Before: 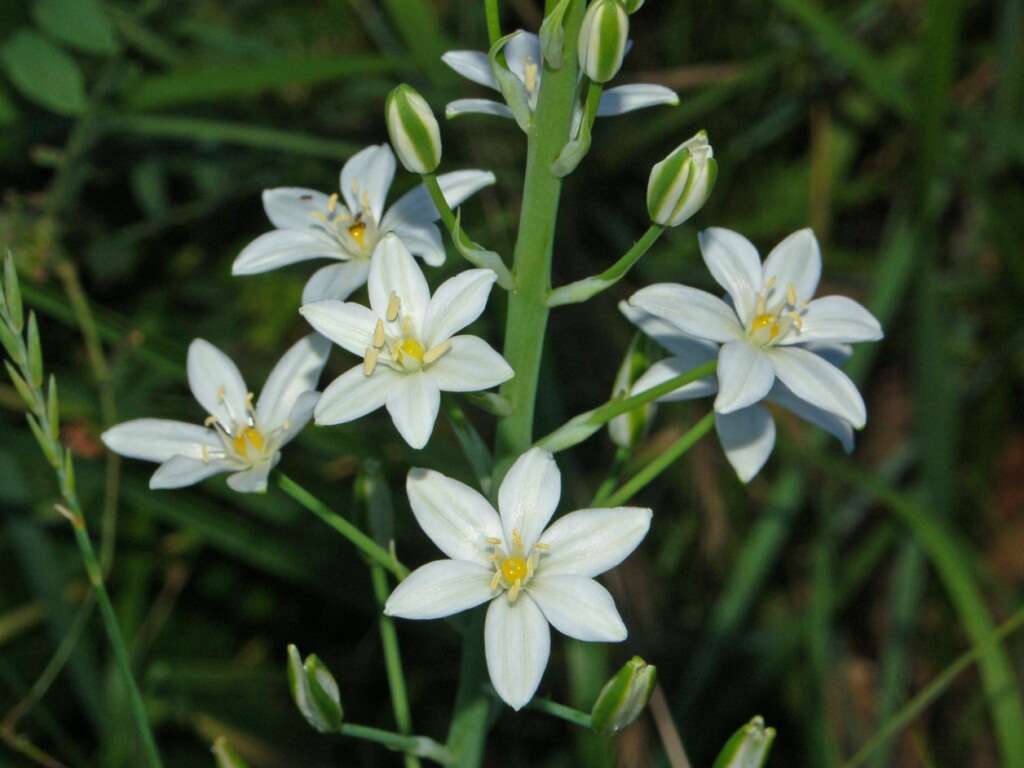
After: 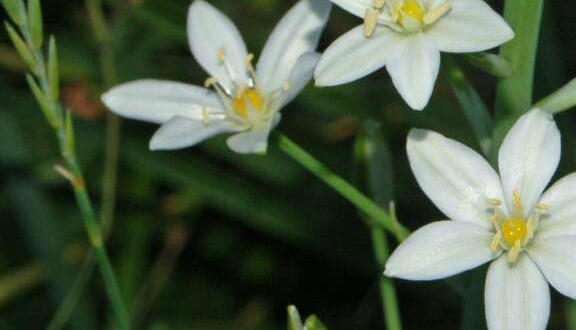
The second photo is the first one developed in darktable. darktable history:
crop: top 44.181%, right 43.662%, bottom 12.797%
